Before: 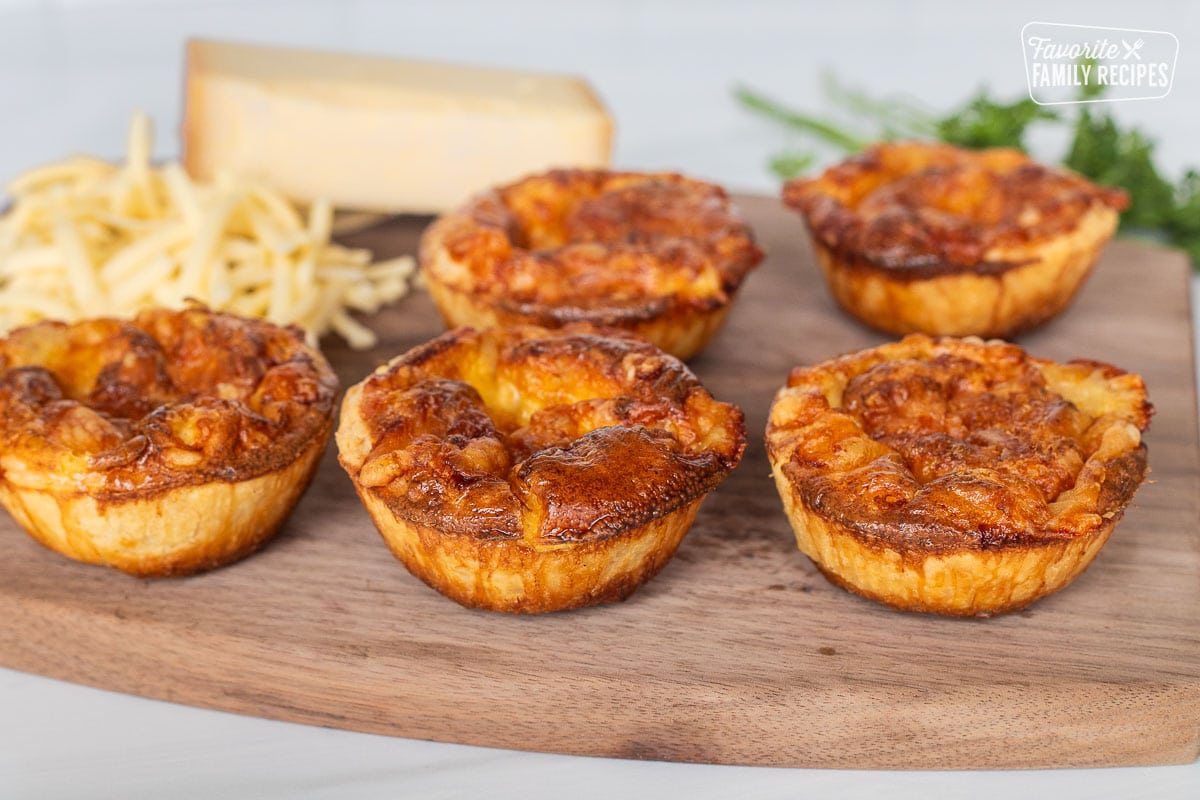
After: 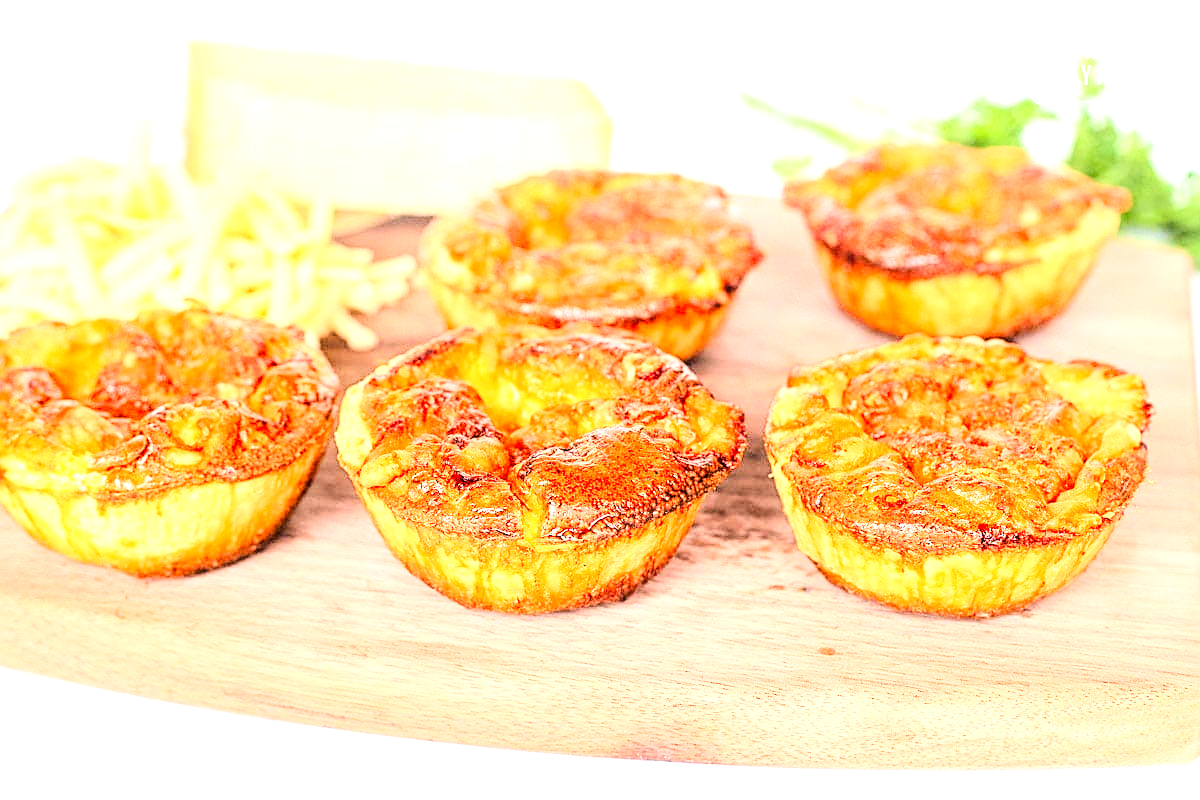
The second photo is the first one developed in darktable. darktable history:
exposure: black level correction 0.001, exposure 1.735 EV, compensate highlight preservation false
sharpen: amount 0.6
local contrast: on, module defaults
tone curve: curves: ch0 [(0, 0) (0.004, 0) (0.133, 0.071) (0.325, 0.456) (0.832, 0.957) (1, 1)], color space Lab, linked channels, preserve colors none
